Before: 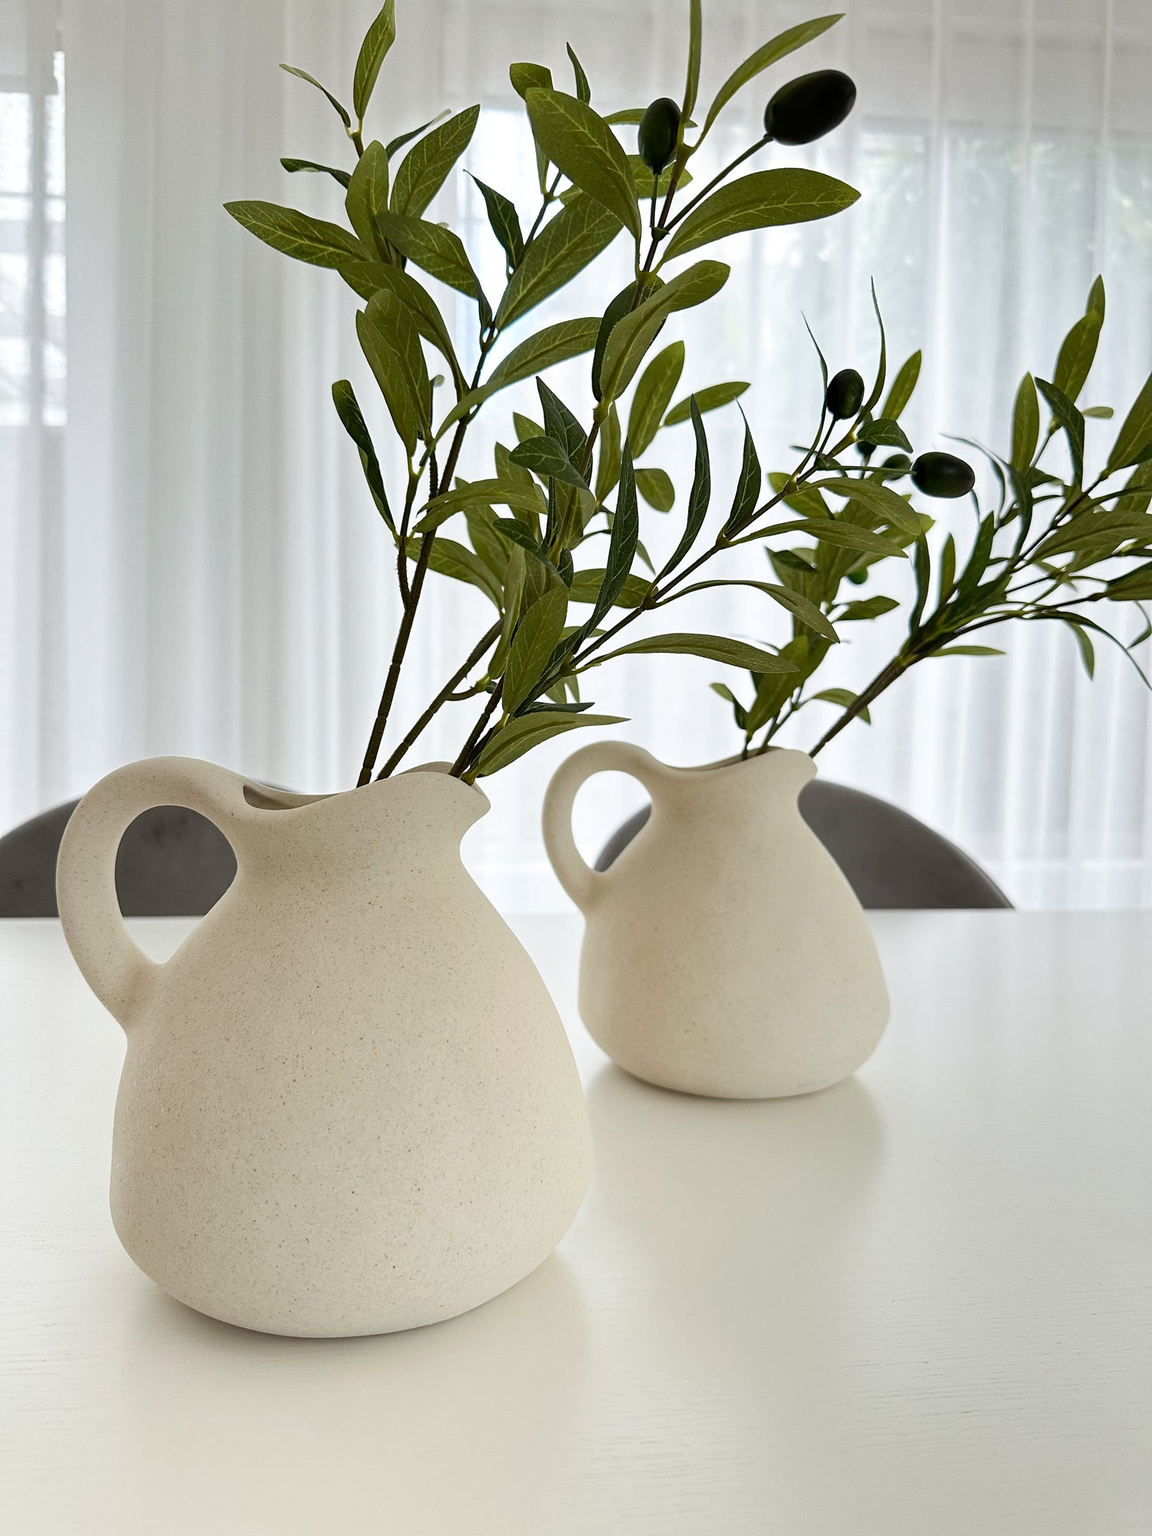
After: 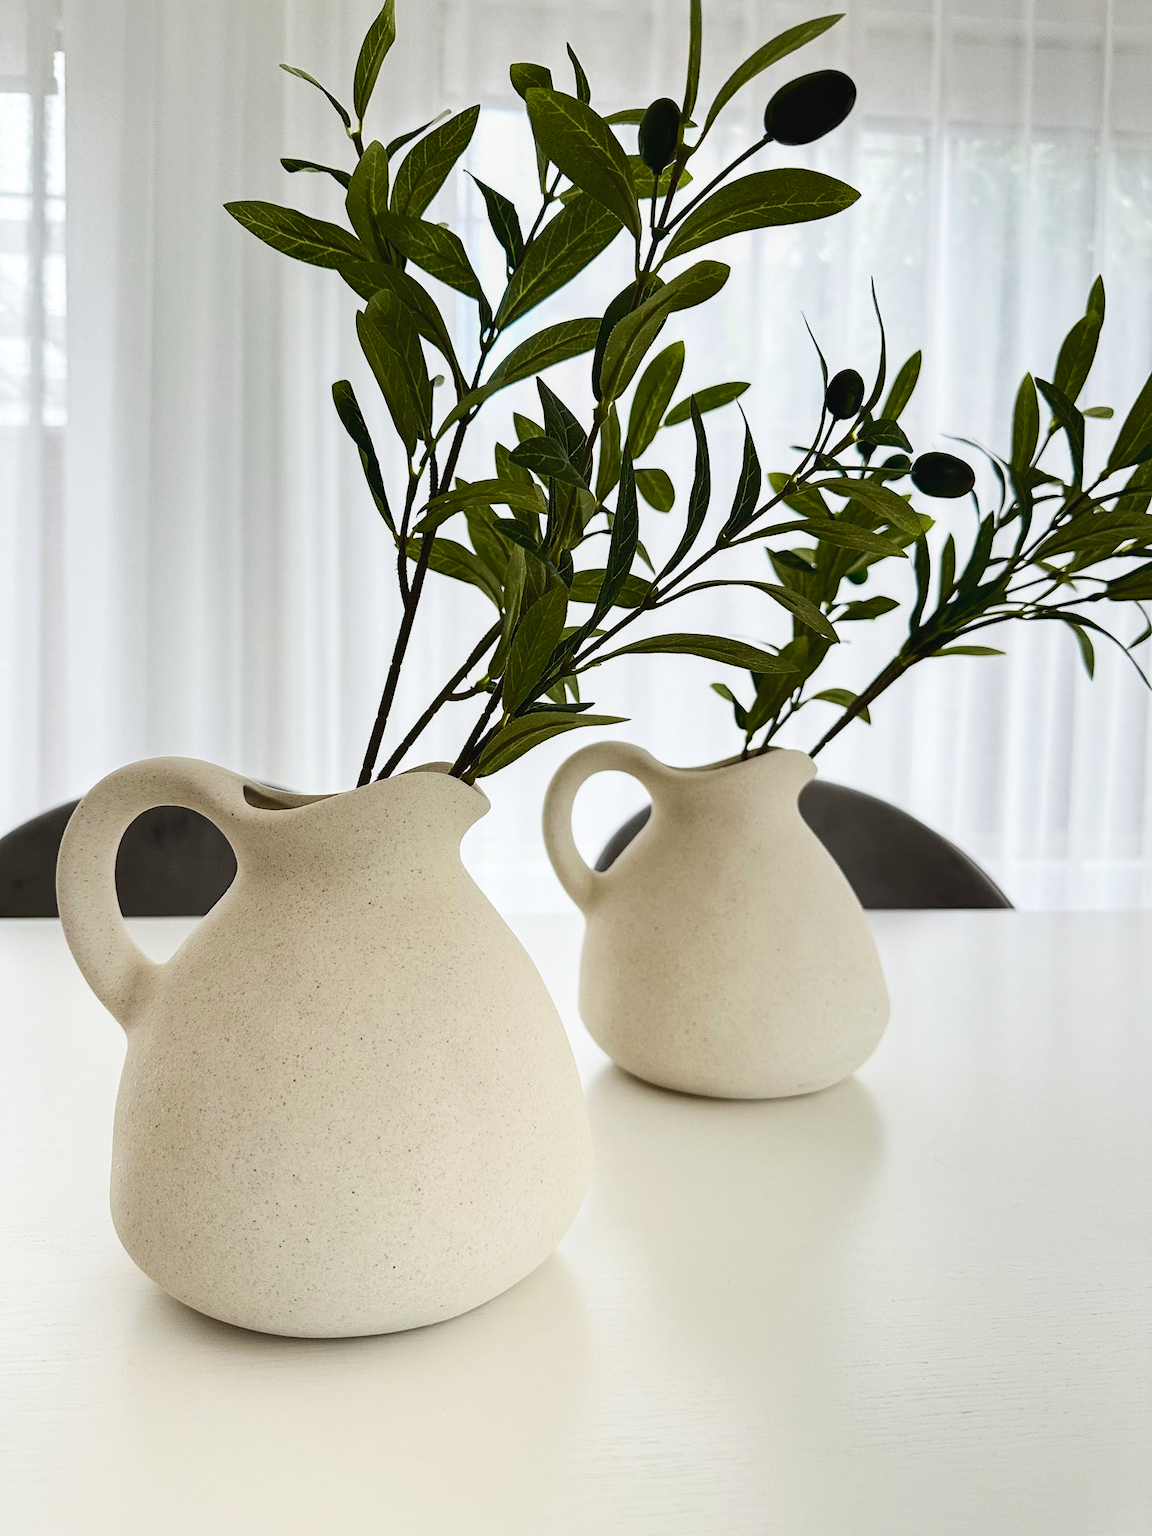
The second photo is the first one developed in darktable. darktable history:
tone curve: curves: ch0 [(0, 0.046) (0.04, 0.074) (0.831, 0.861) (1, 1)]; ch1 [(0, 0) (0.146, 0.159) (0.338, 0.365) (0.417, 0.455) (0.489, 0.486) (0.504, 0.502) (0.529, 0.537) (0.563, 0.567) (1, 1)]; ch2 [(0, 0) (0.307, 0.298) (0.388, 0.375) (0.443, 0.456) (0.485, 0.492) (0.544, 0.525) (1, 1)], preserve colors none
contrast brightness saturation: contrast 0.197, brightness -0.102, saturation 0.097
local contrast: highlights 62%, shadows 108%, detail 106%, midtone range 0.527
